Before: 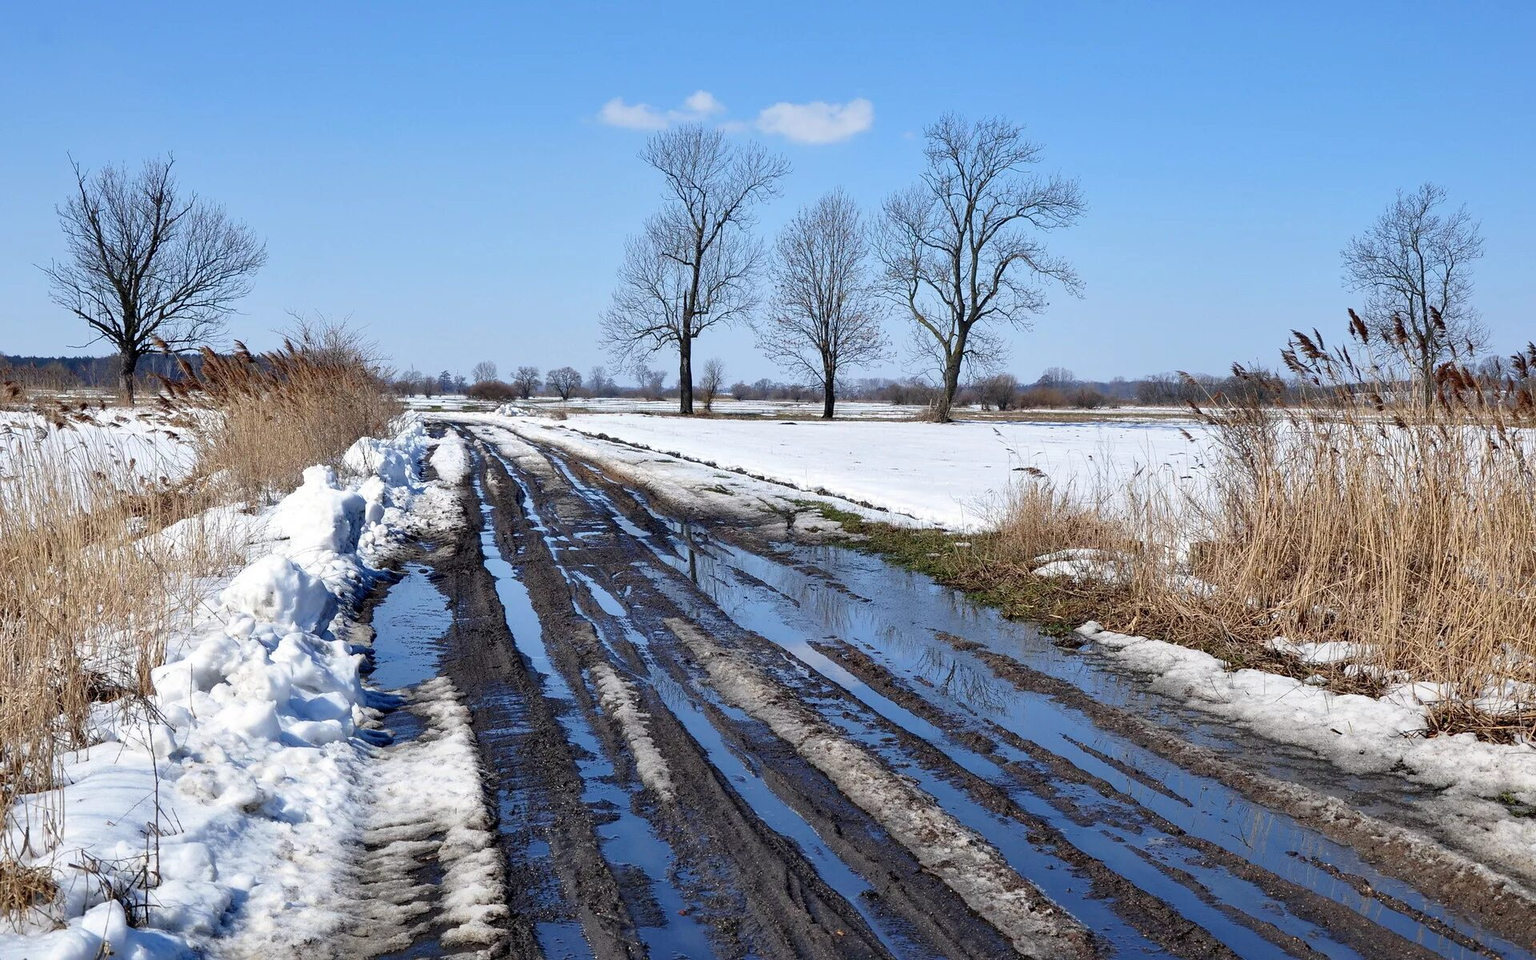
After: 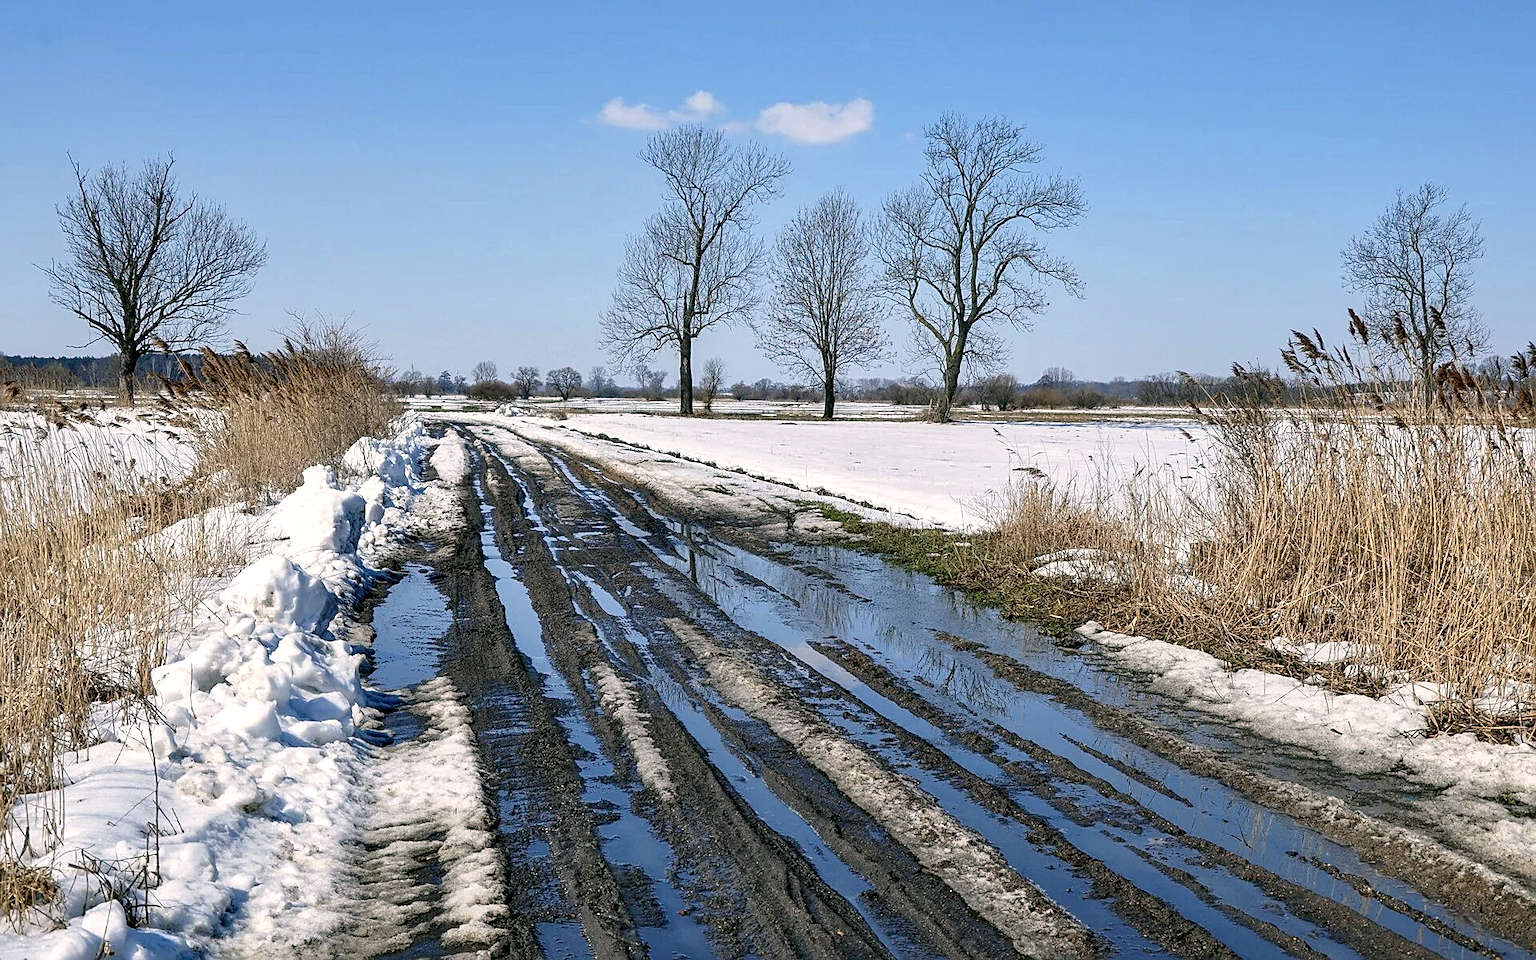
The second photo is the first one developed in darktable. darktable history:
local contrast: on, module defaults
sharpen: on, module defaults
color zones: curves: ch0 [(0, 0.558) (0.143, 0.559) (0.286, 0.529) (0.429, 0.505) (0.571, 0.5) (0.714, 0.5) (0.857, 0.5) (1, 0.558)]; ch1 [(0, 0.469) (0.01, 0.469) (0.12, 0.446) (0.248, 0.469) (0.5, 0.5) (0.748, 0.5) (0.99, 0.469) (1, 0.469)]
color correction: highlights a* 4.47, highlights b* 4.94, shadows a* -7.21, shadows b* 4.88
